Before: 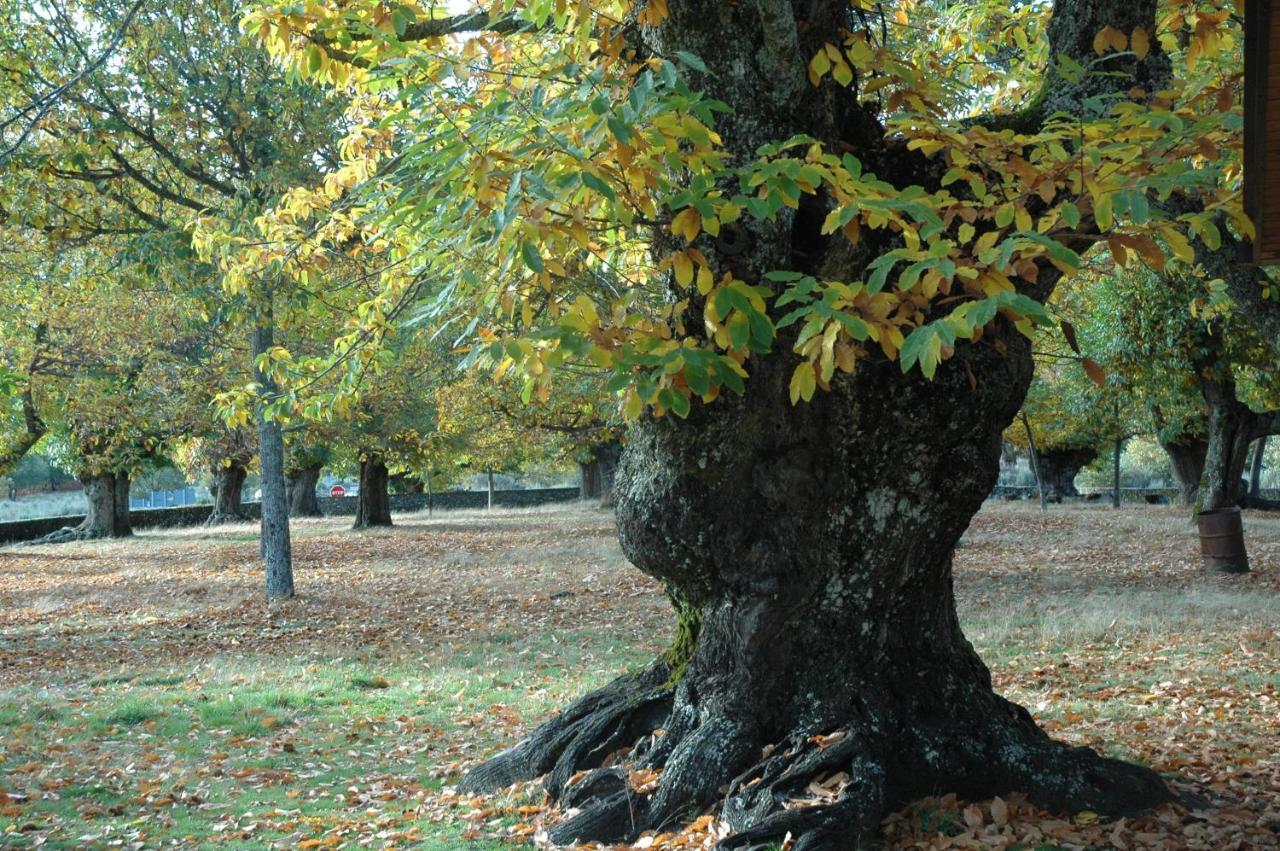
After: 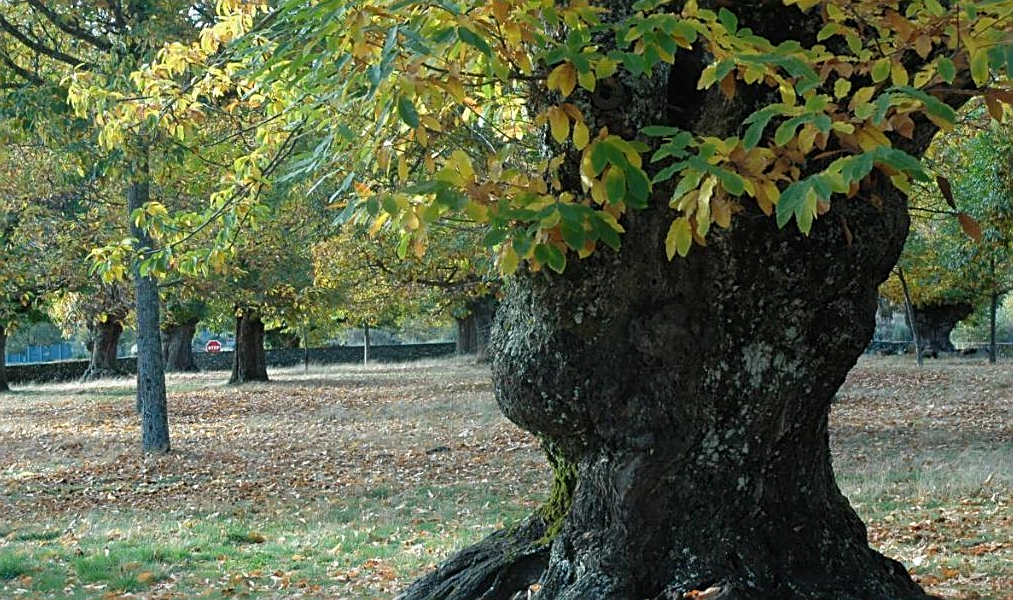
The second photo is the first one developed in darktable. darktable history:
sharpen: amount 0.586
crop: left 9.731%, top 17.142%, right 11.116%, bottom 12.345%
color zones: curves: ch0 [(0.25, 0.5) (0.636, 0.25) (0.75, 0.5)], mix 40.68%
